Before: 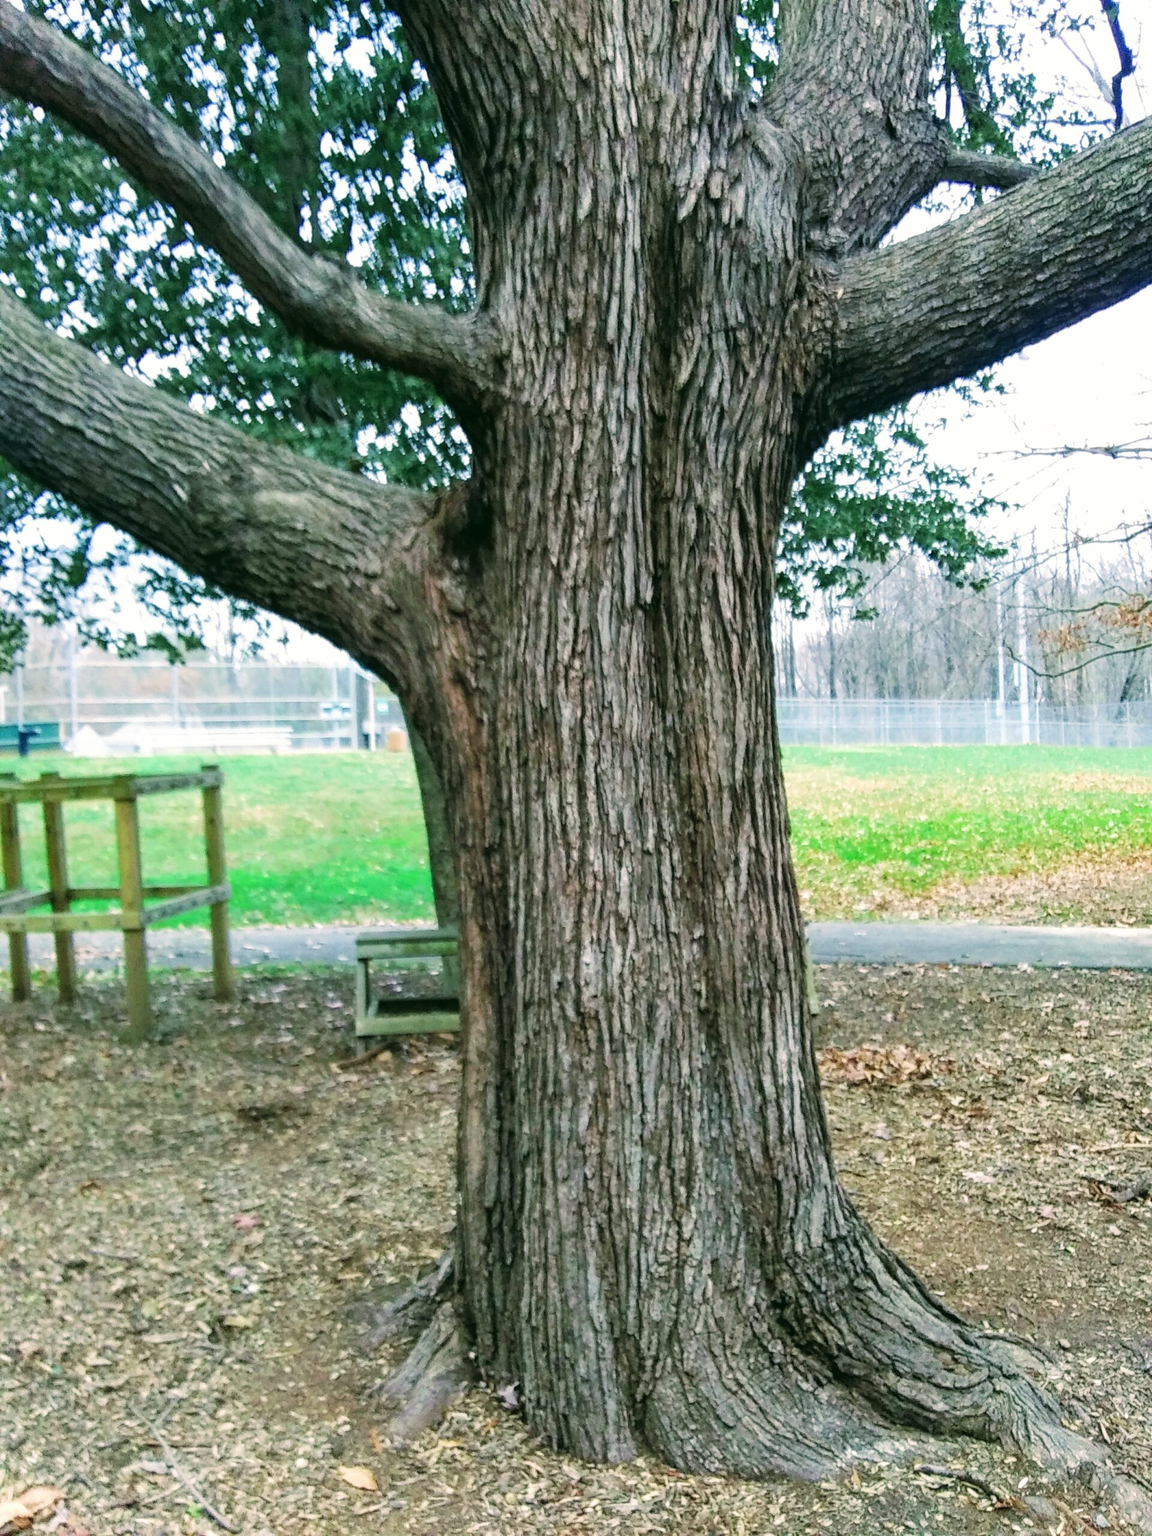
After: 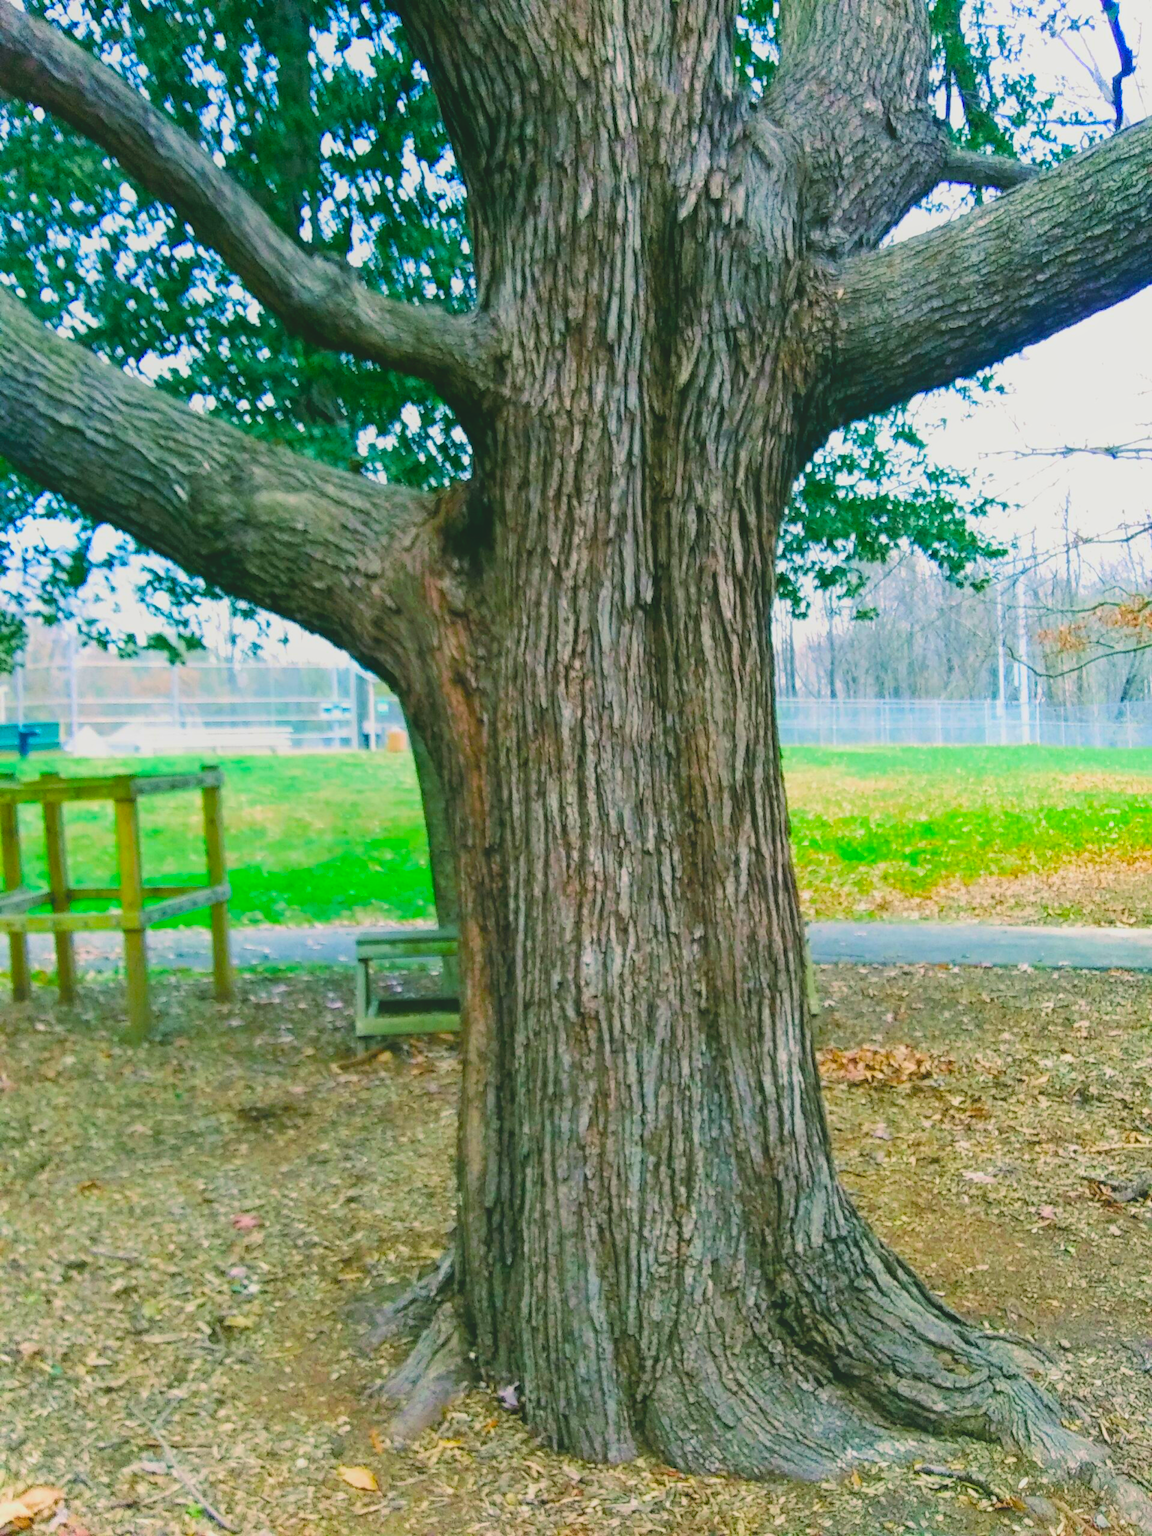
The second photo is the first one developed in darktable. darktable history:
color balance rgb: linear chroma grading › global chroma 0.888%, perceptual saturation grading › global saturation 25.883%, global vibrance 50.291%
local contrast: detail 72%
tone equalizer: edges refinement/feathering 500, mask exposure compensation -1.25 EV, preserve details no
